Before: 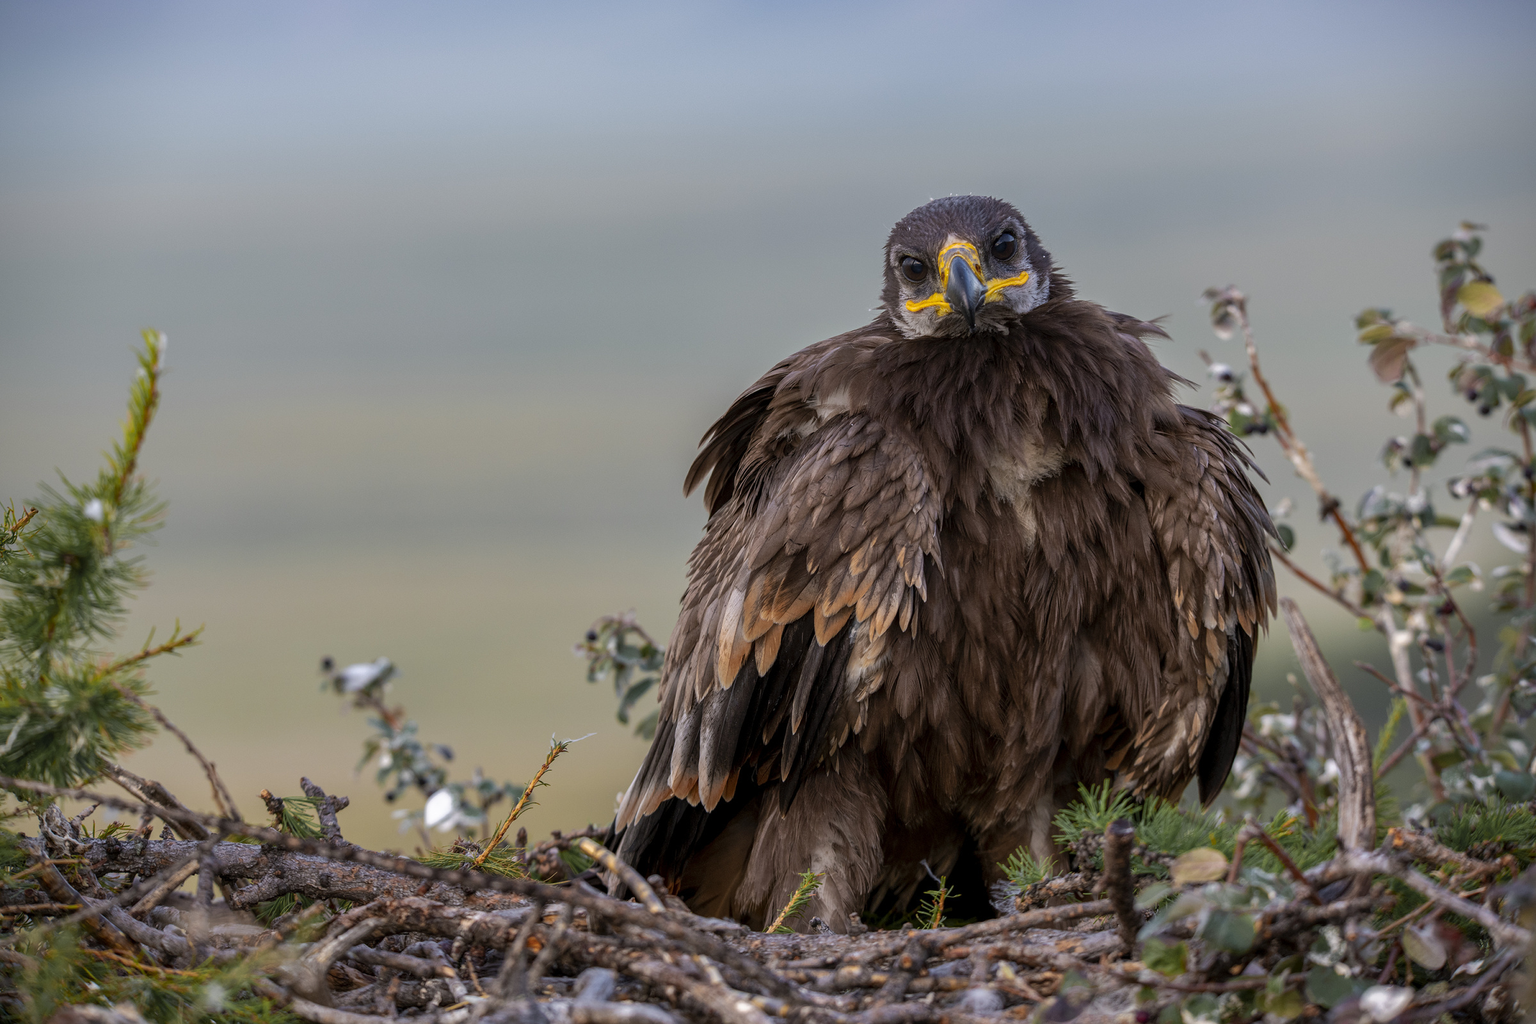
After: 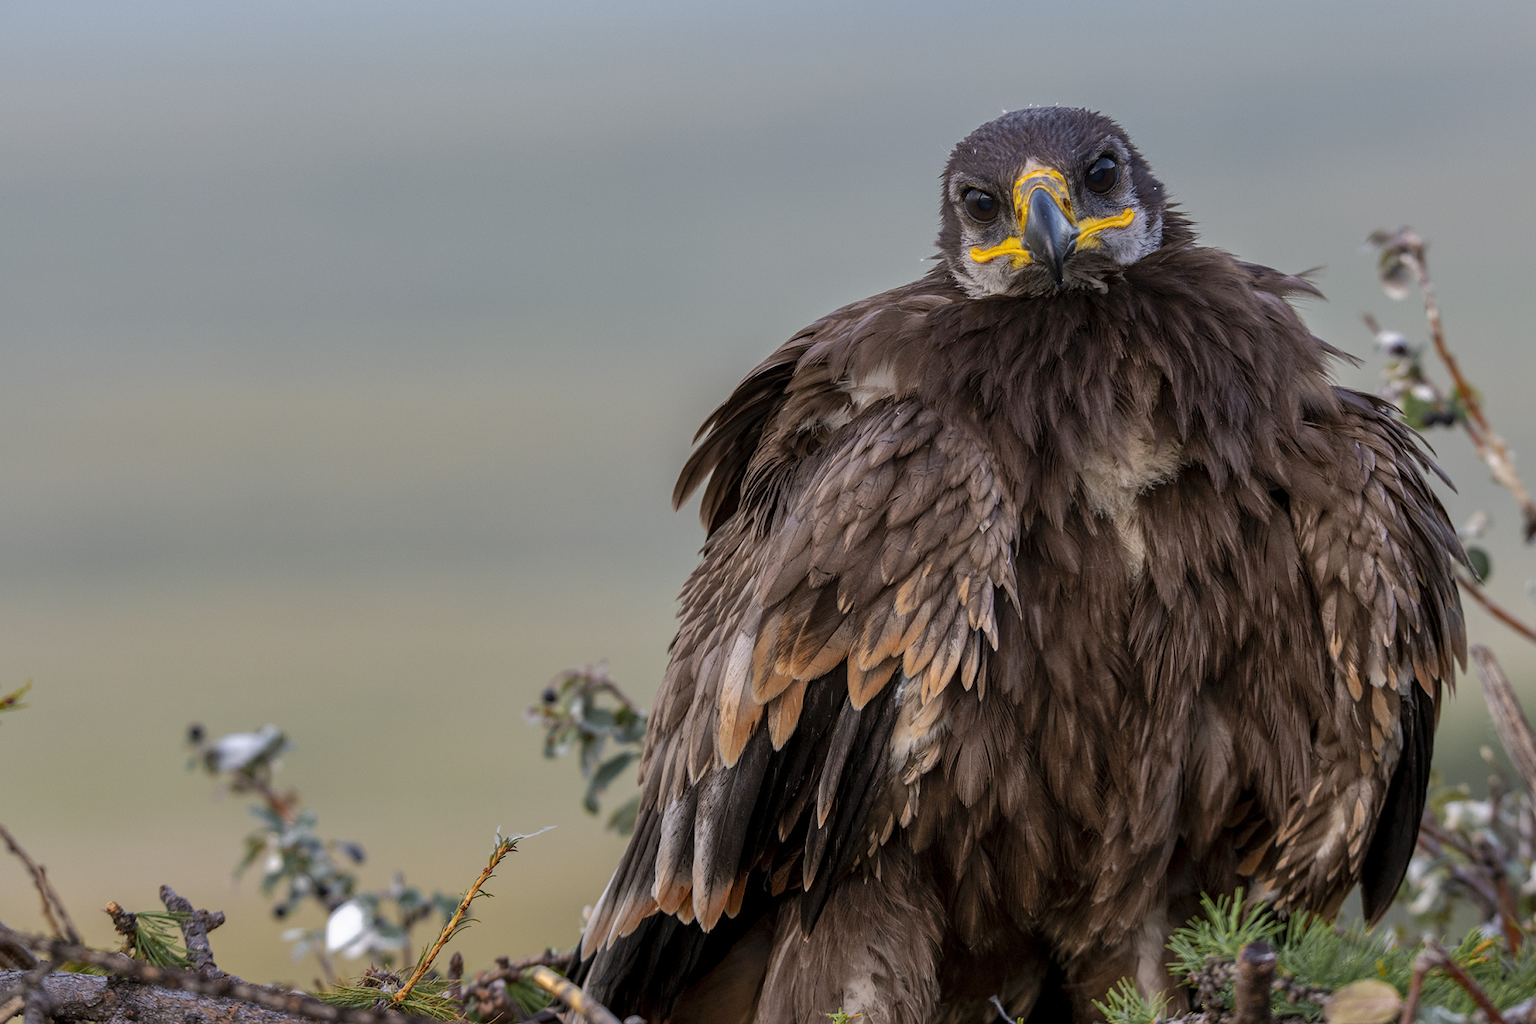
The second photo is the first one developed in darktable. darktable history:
shadows and highlights: shadows 37.27, highlights -28.18, soften with gaussian
crop and rotate: left 11.831%, top 11.346%, right 13.429%, bottom 13.899%
